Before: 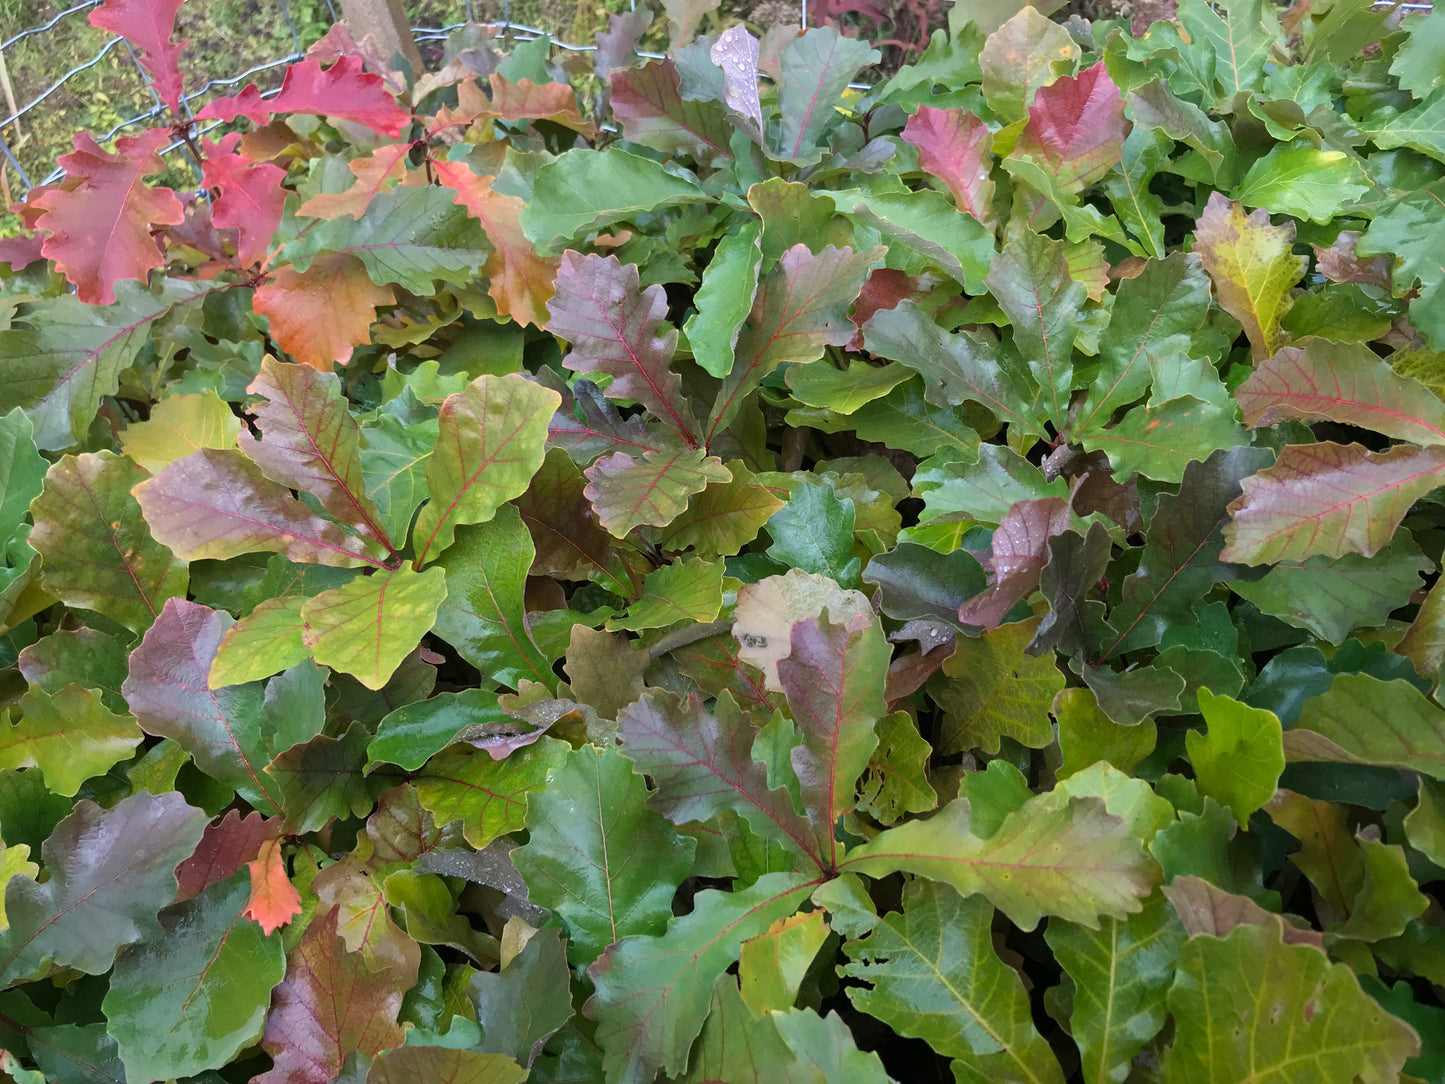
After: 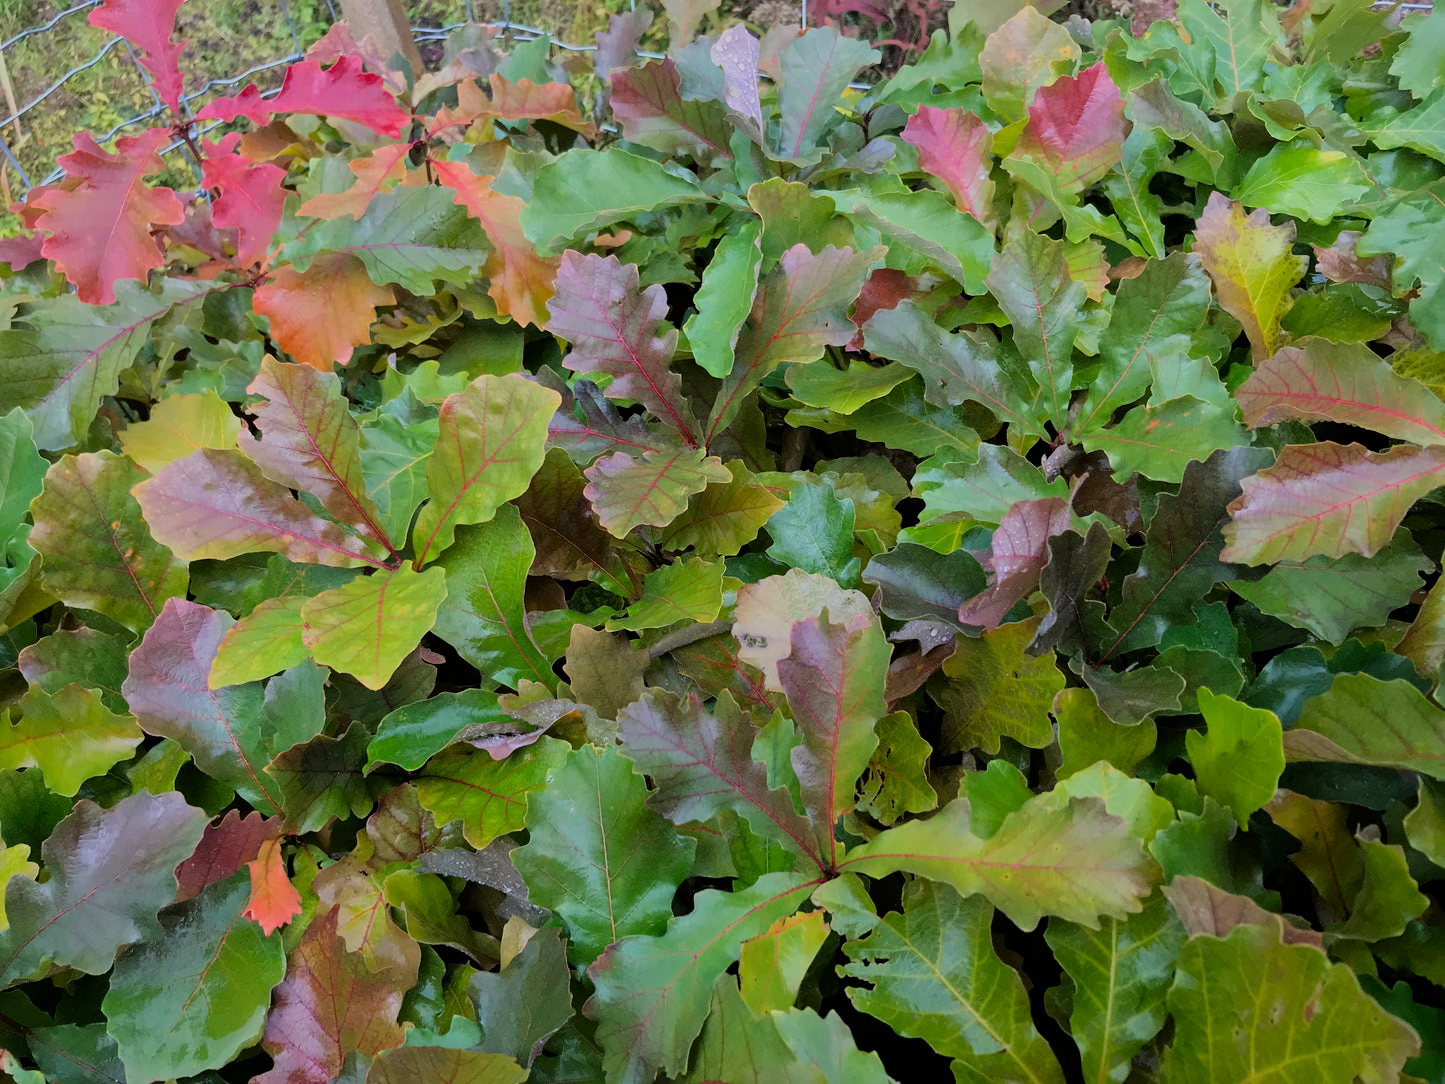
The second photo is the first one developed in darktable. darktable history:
filmic rgb: black relative exposure -7.15 EV, white relative exposure 5.36 EV, hardness 3.02, color science v6 (2022)
contrast brightness saturation: contrast 0.04, saturation 0.16
